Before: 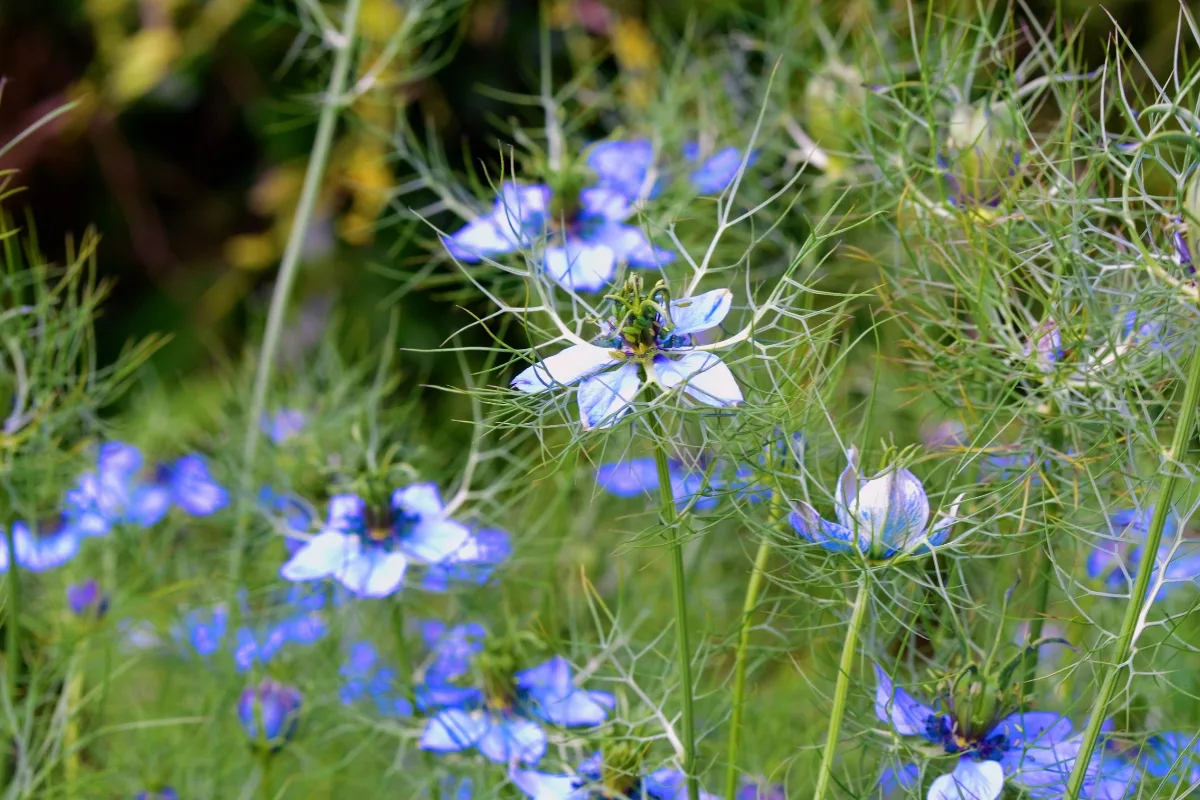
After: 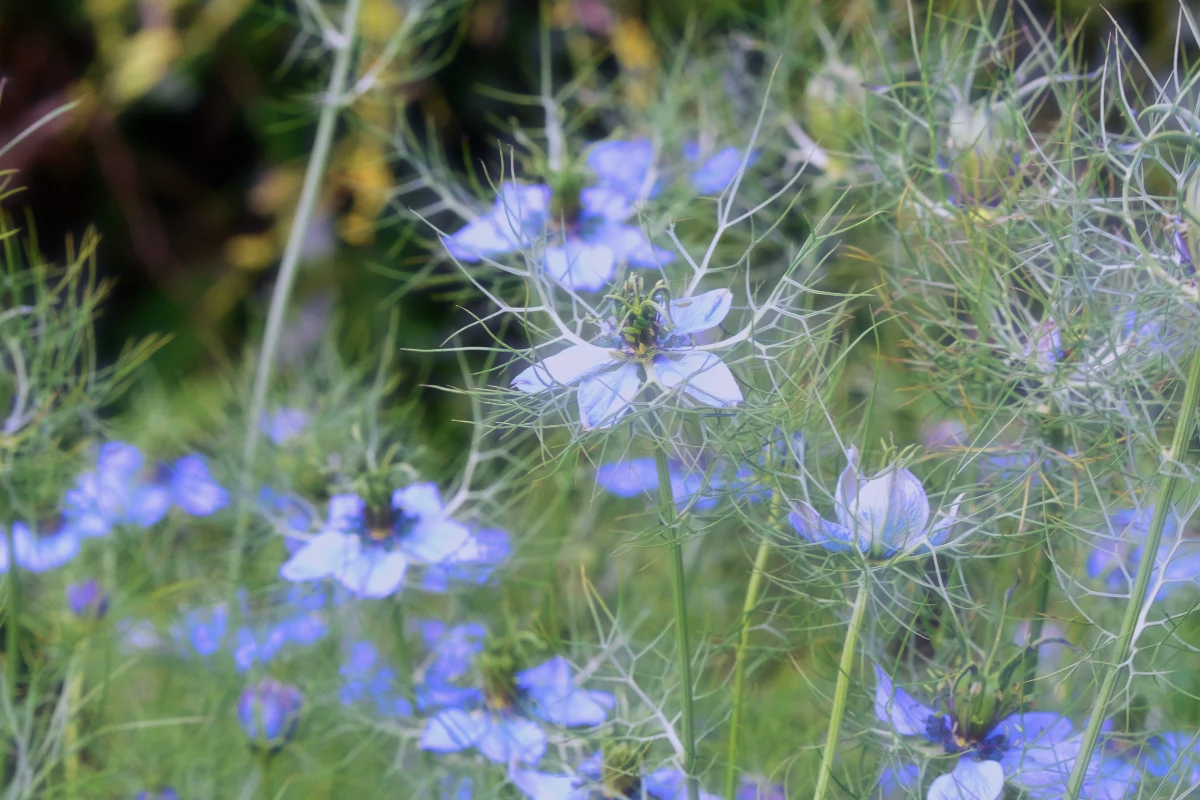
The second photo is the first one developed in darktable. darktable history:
haze removal: strength -0.891, distance 0.227, compatibility mode true, adaptive false
